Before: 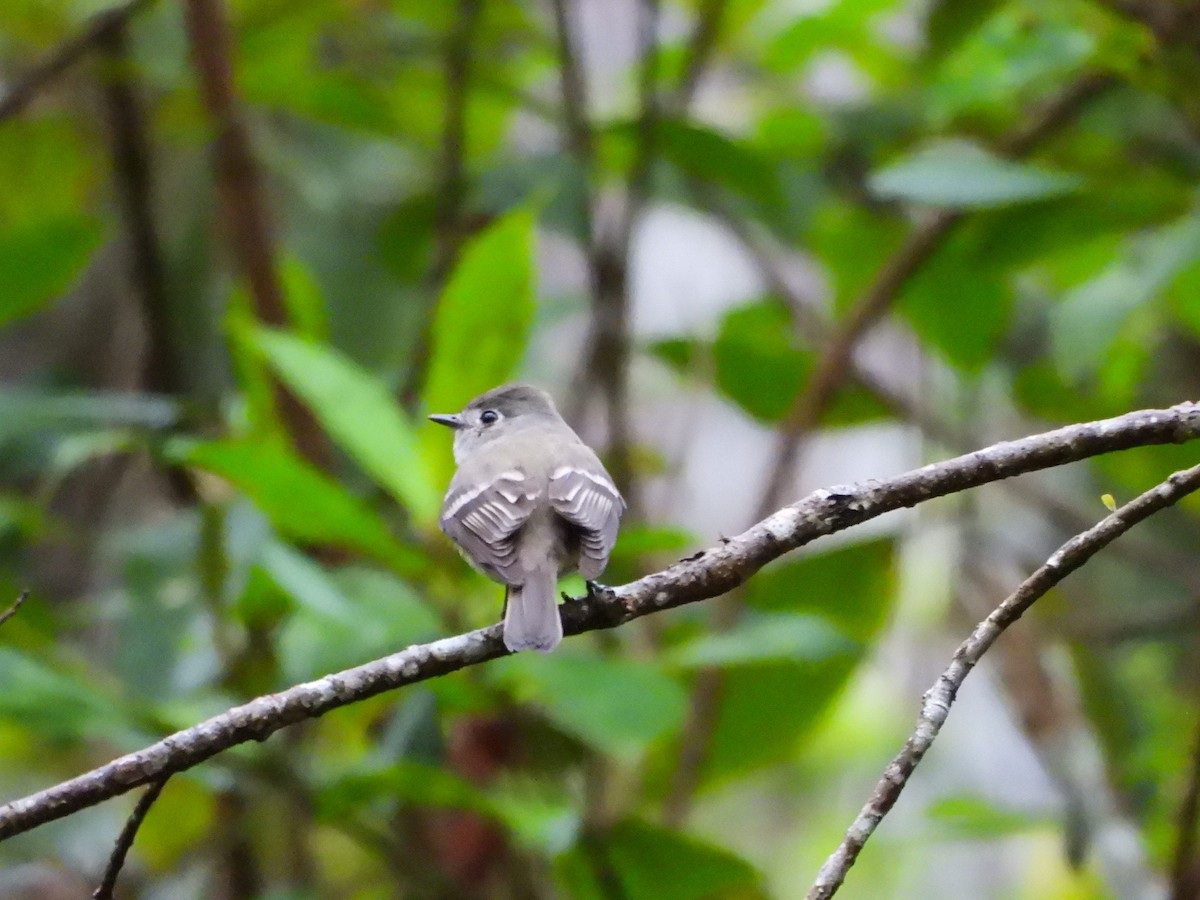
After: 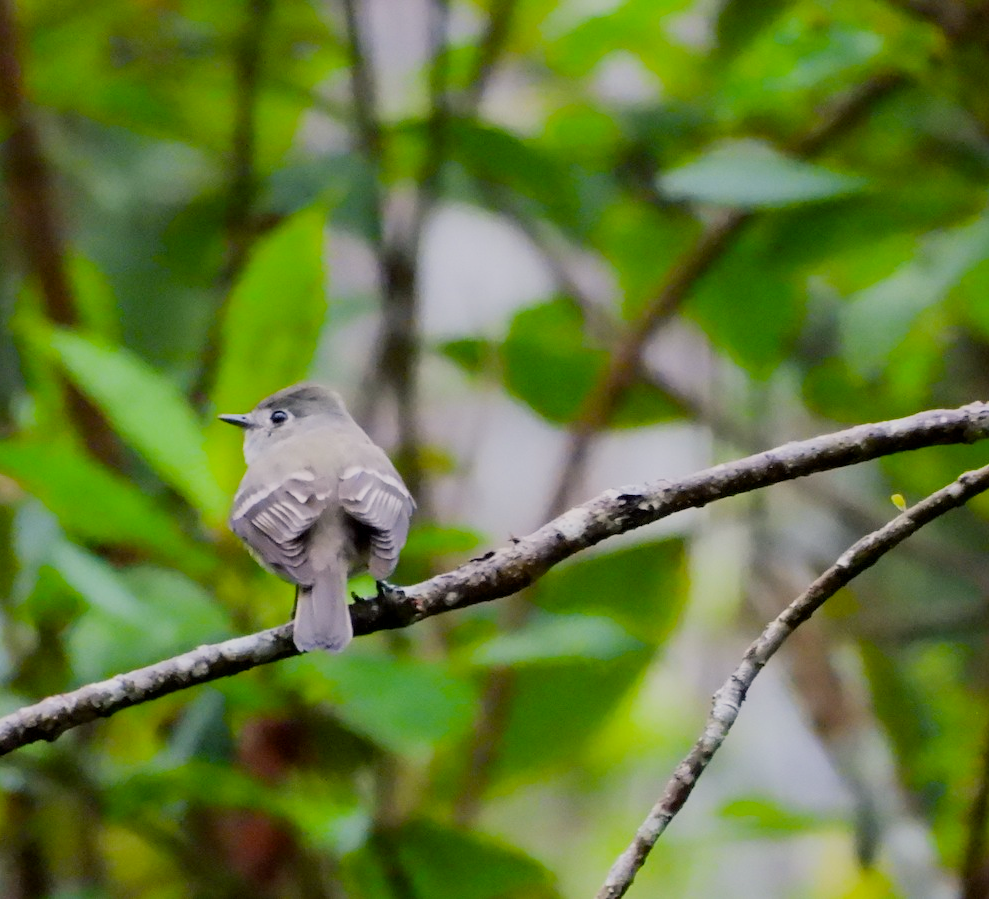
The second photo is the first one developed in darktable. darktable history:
crop: left 17.582%, bottom 0.031%
filmic rgb: black relative exposure -16 EV, white relative exposure 4.97 EV, hardness 6.25
color balance rgb: shadows lift › chroma 2%, shadows lift › hue 217.2°, power › hue 60°, highlights gain › chroma 1%, highlights gain › hue 69.6°, global offset › luminance -0.5%, perceptual saturation grading › global saturation 15%, global vibrance 15%
